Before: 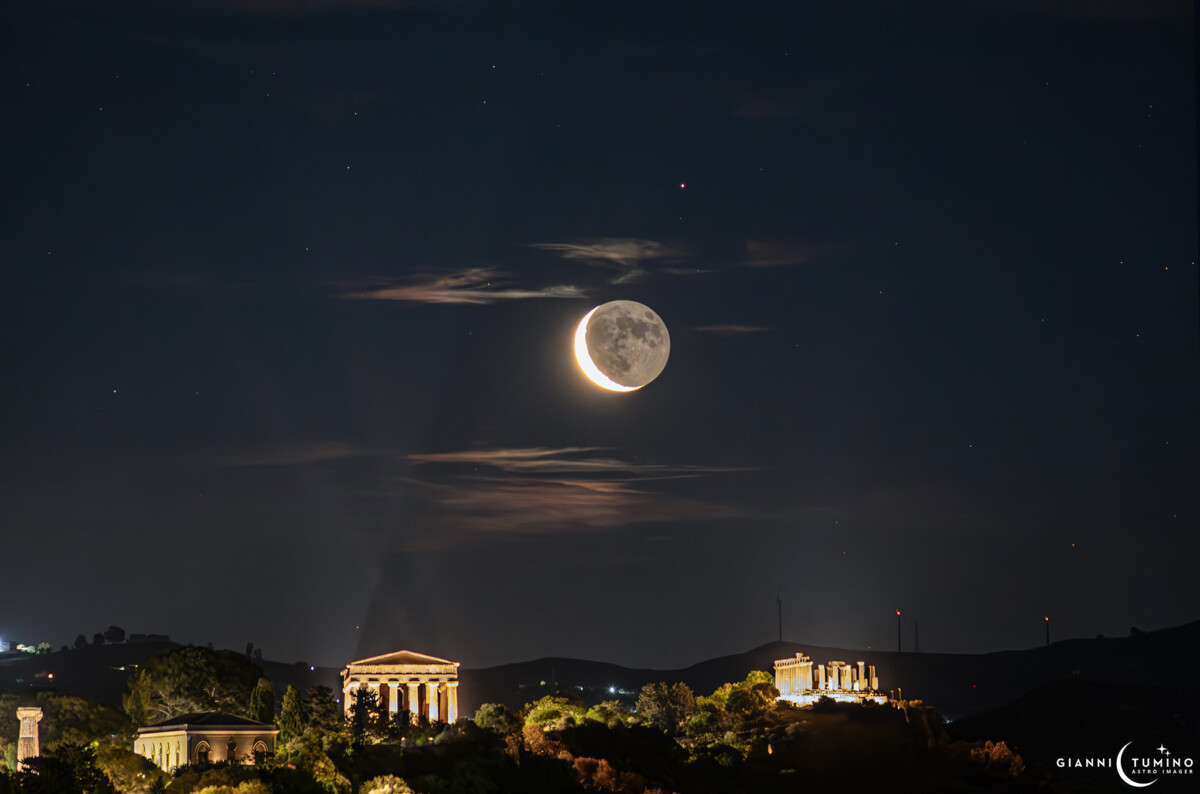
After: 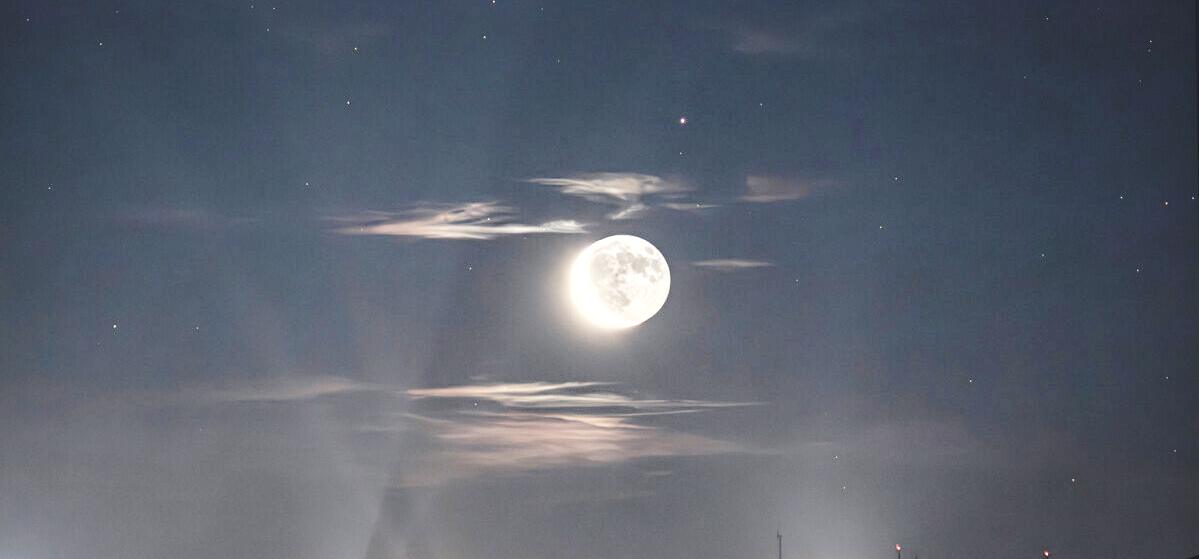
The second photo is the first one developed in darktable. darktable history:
shadows and highlights: on, module defaults
contrast brightness saturation: contrast -0.051, saturation -0.405
crop and rotate: top 8.238%, bottom 21.24%
base curve: curves: ch0 [(0, 0) (0.028, 0.03) (0.121, 0.232) (0.46, 0.748) (0.859, 0.968) (1, 1)], preserve colors none
tone equalizer: -8 EV -0.712 EV, -7 EV -0.67 EV, -6 EV -0.571 EV, -5 EV -0.421 EV, -3 EV 0.398 EV, -2 EV 0.6 EV, -1 EV 0.677 EV, +0 EV 0.772 EV
exposure: black level correction 0, exposure 1.675 EV, compensate highlight preservation false
